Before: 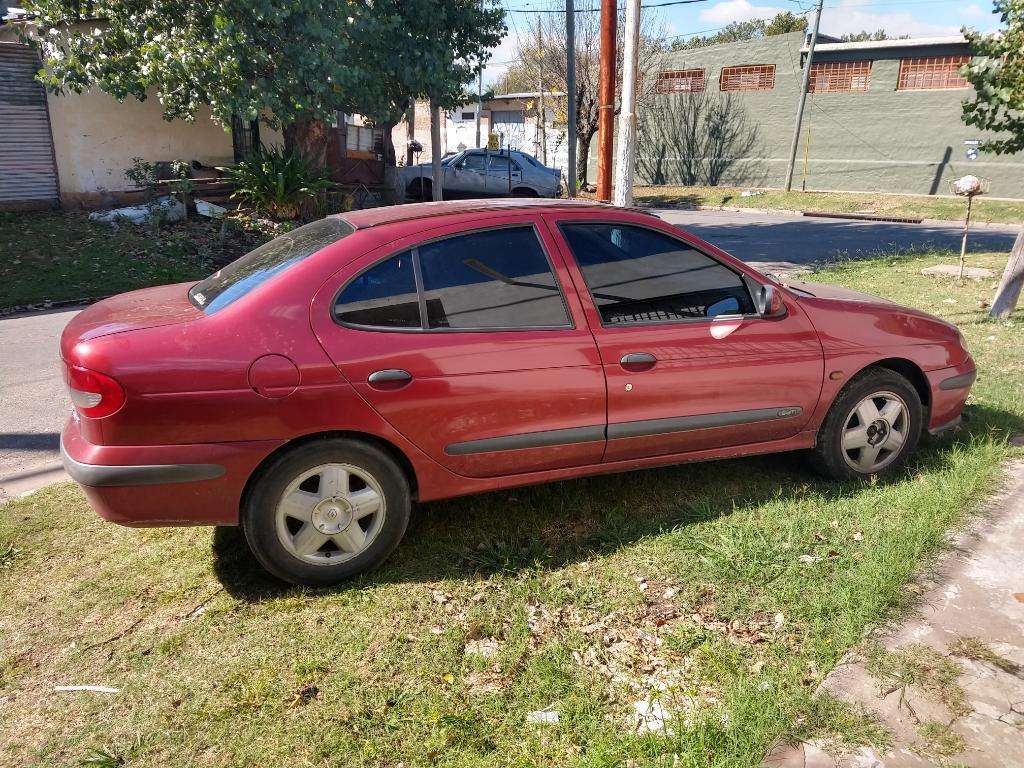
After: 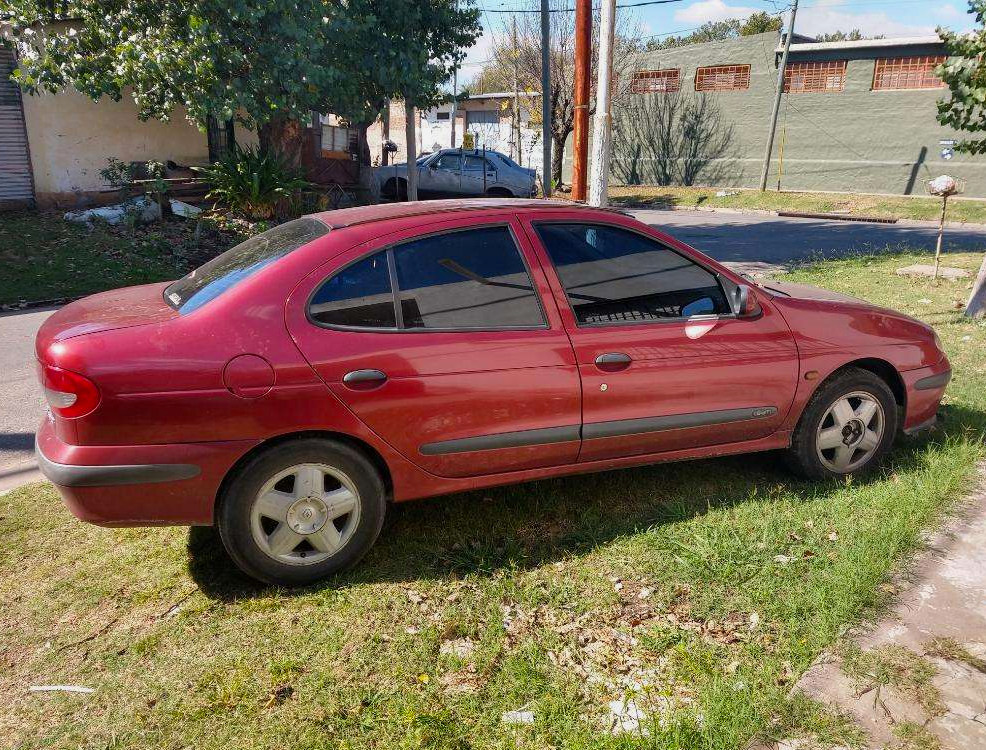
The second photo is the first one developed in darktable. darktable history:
rotate and perspective: automatic cropping original format, crop left 0, crop top 0
exposure: exposure -0.177 EV, compensate highlight preservation false
crop and rotate: left 2.536%, right 1.107%, bottom 2.246%
color balance: output saturation 110%
